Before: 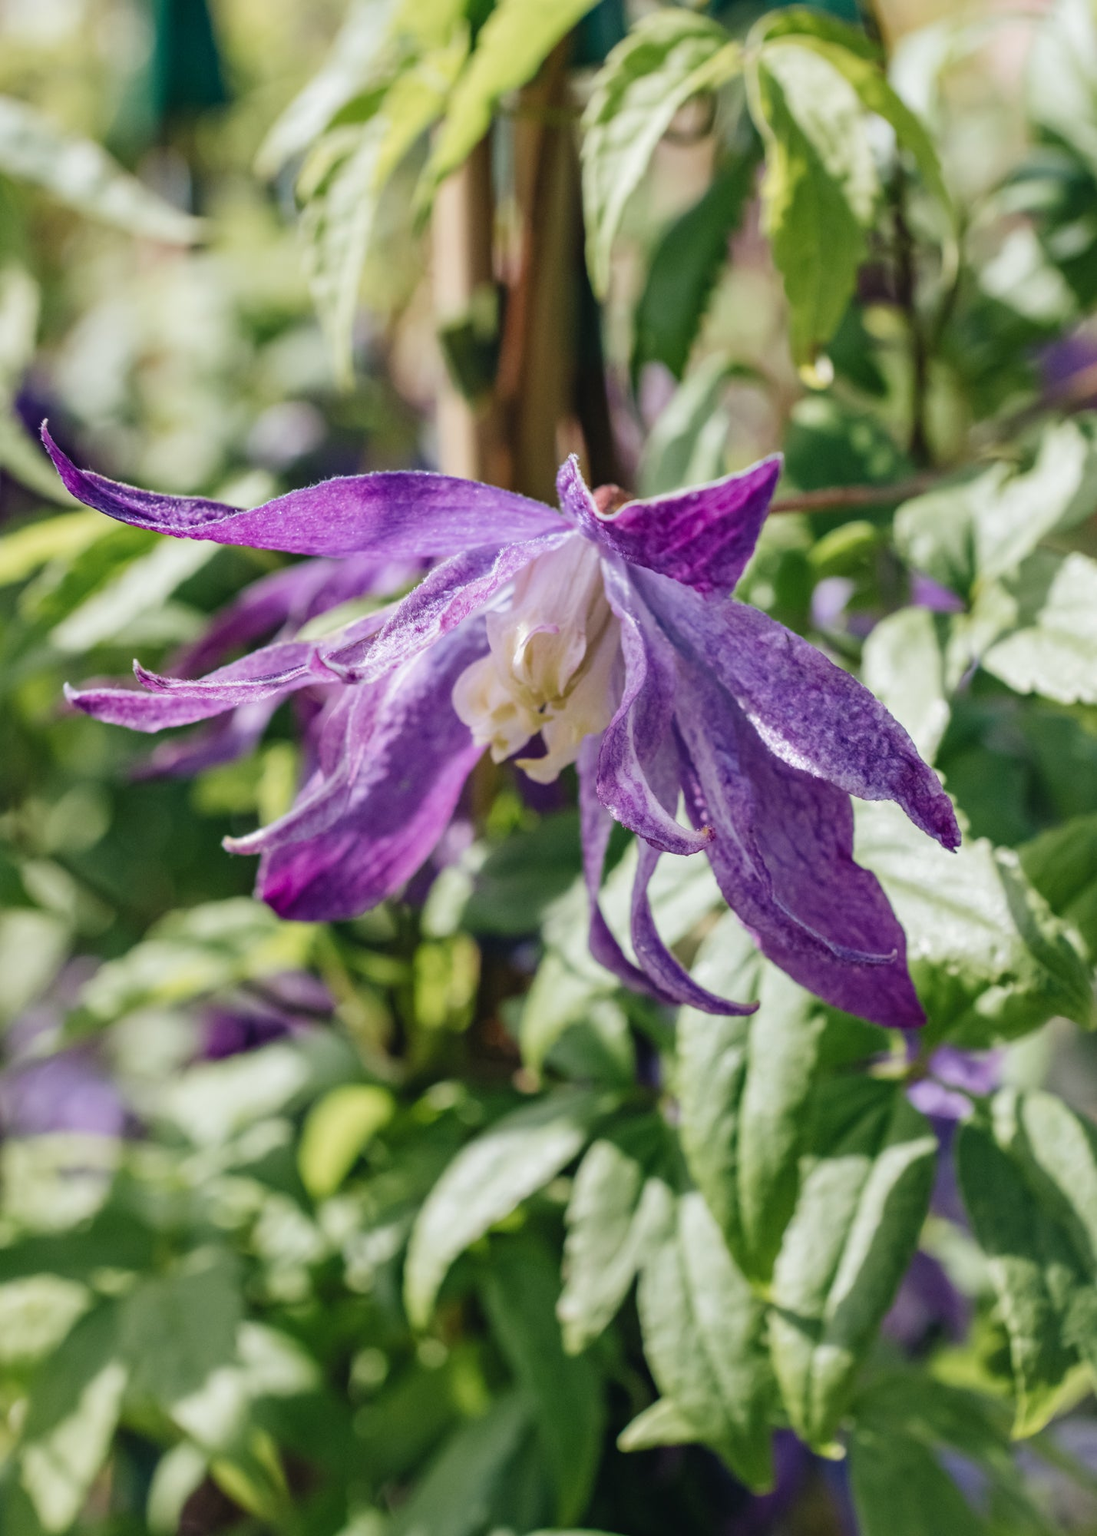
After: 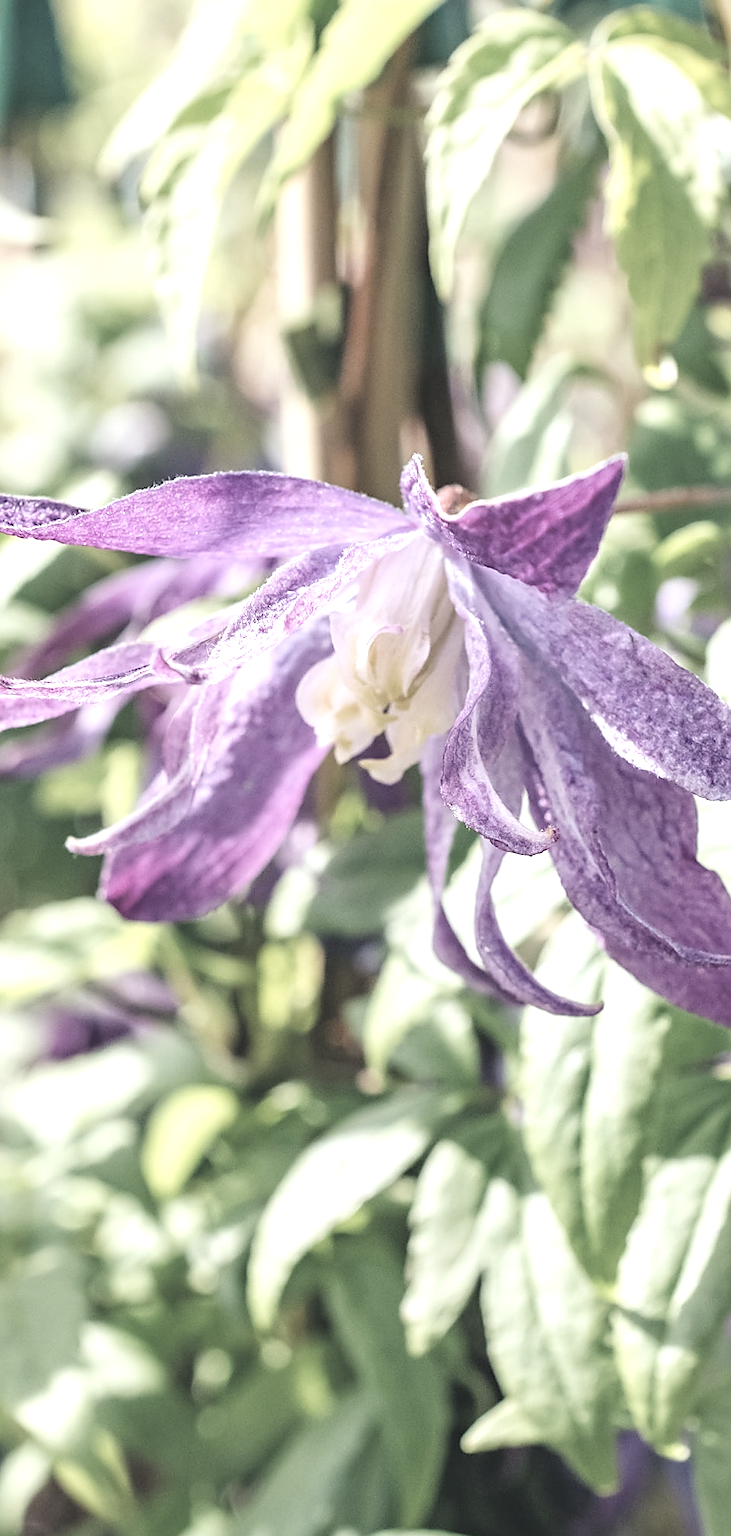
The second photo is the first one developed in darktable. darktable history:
crop and rotate: left 14.292%, right 19.041%
exposure: exposure 0.921 EV, compensate highlight preservation false
contrast brightness saturation: brightness 0.18, saturation -0.5
sharpen: radius 1.4, amount 1.25, threshold 0.7
